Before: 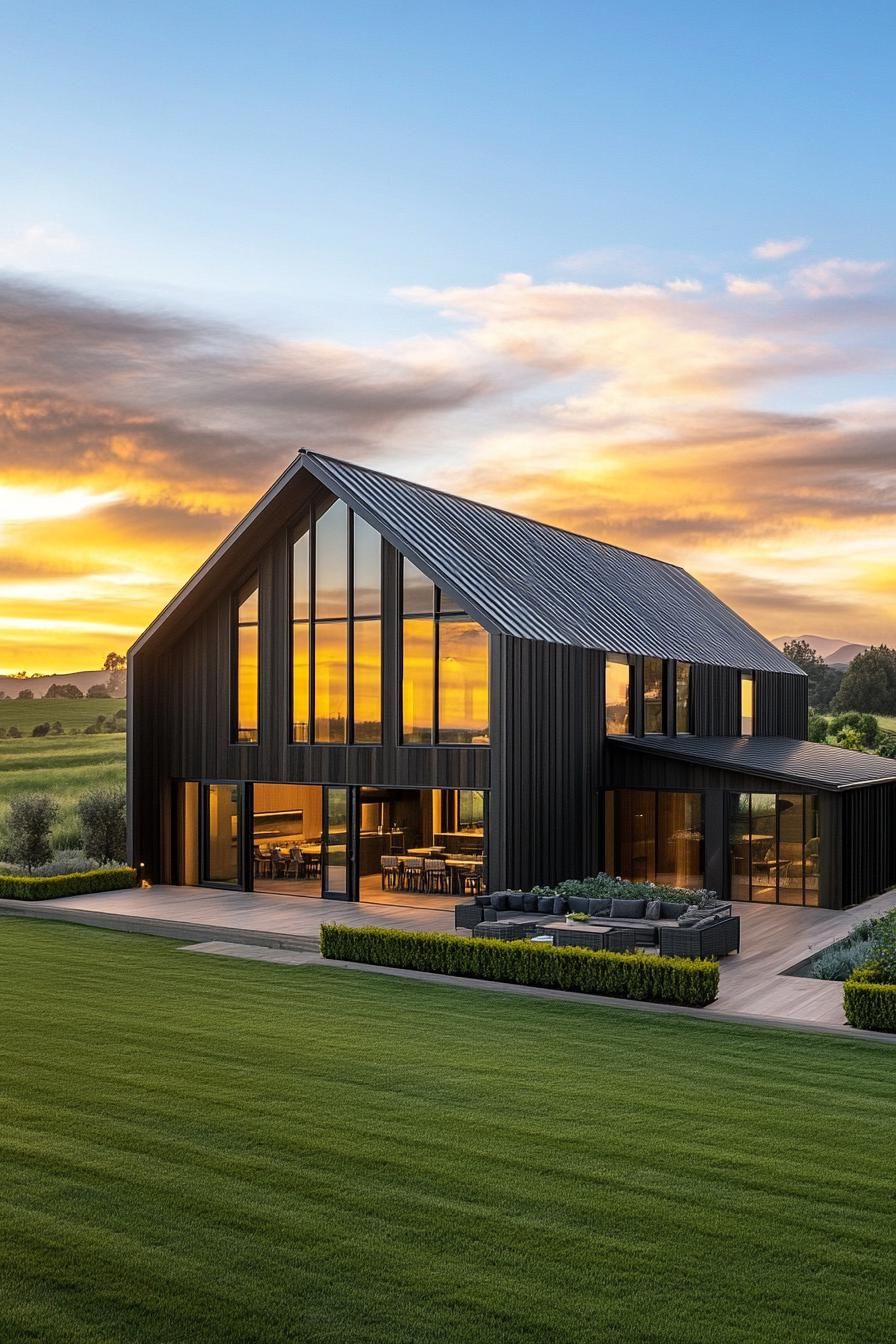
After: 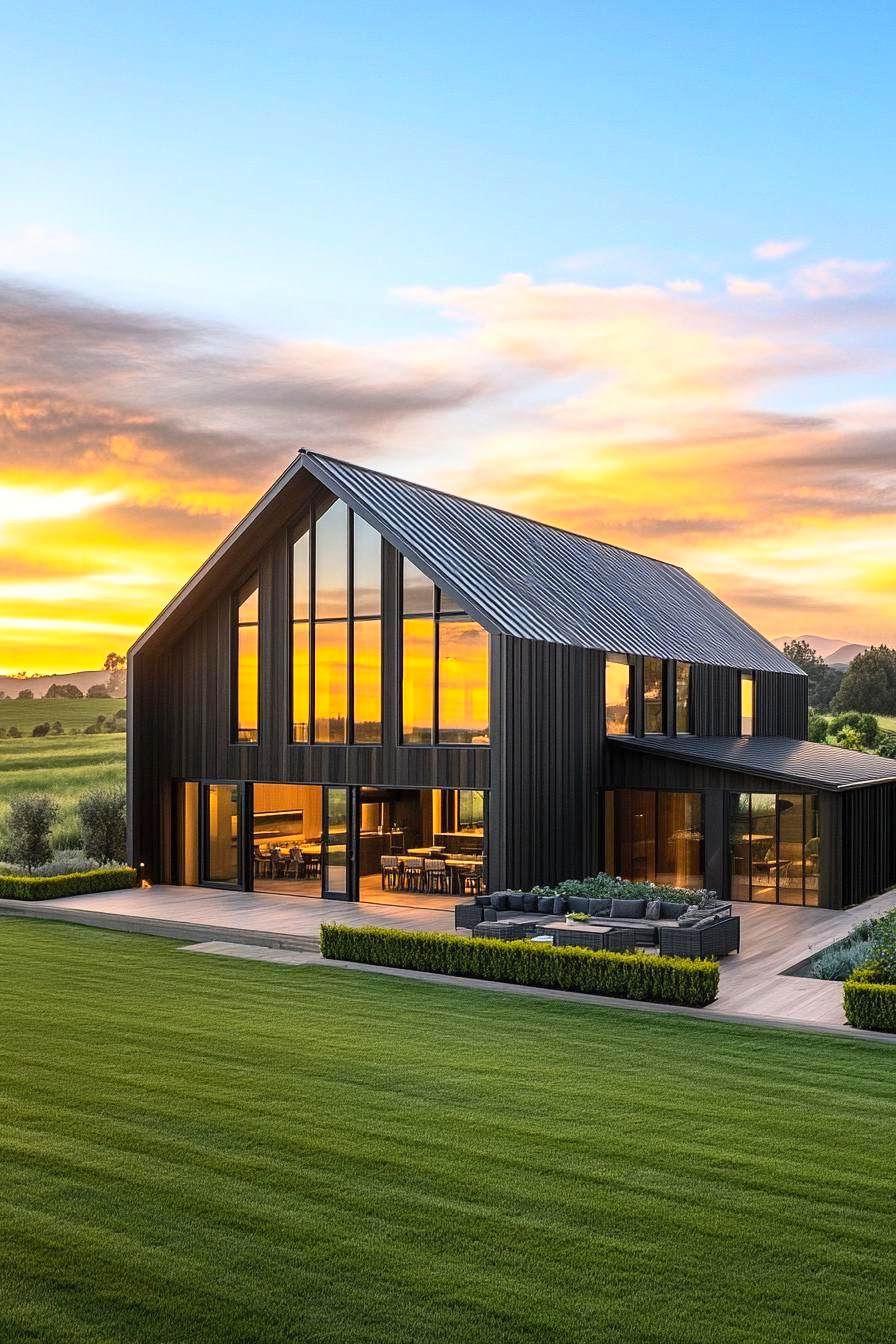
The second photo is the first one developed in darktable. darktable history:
contrast brightness saturation: contrast 0.197, brightness 0.167, saturation 0.221
